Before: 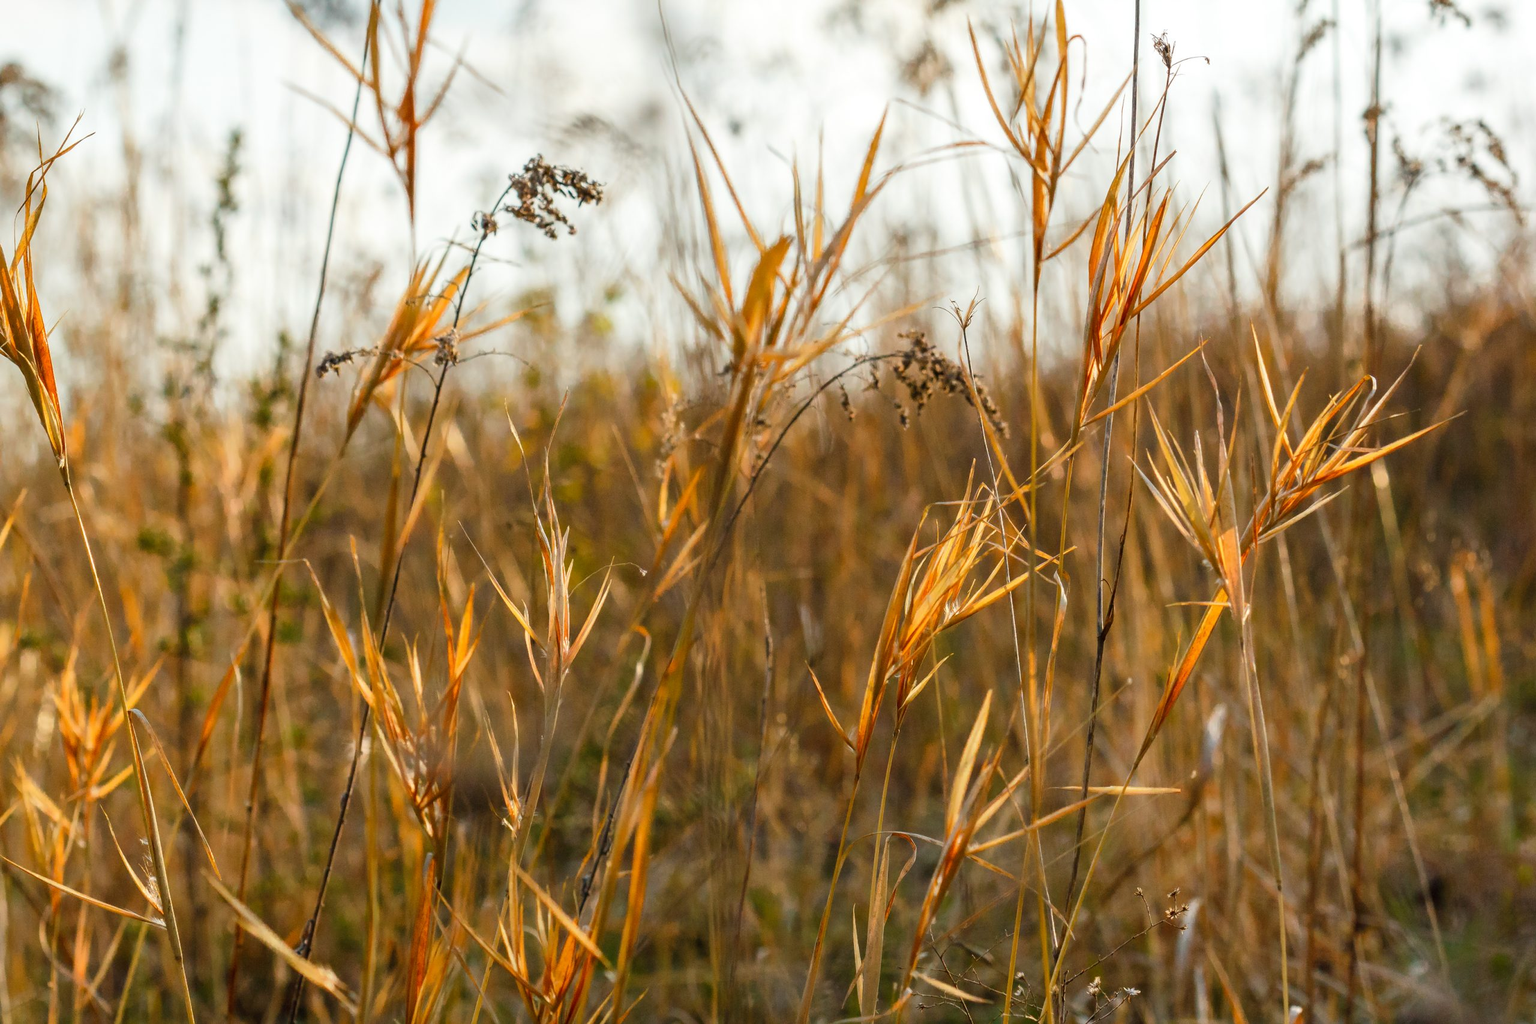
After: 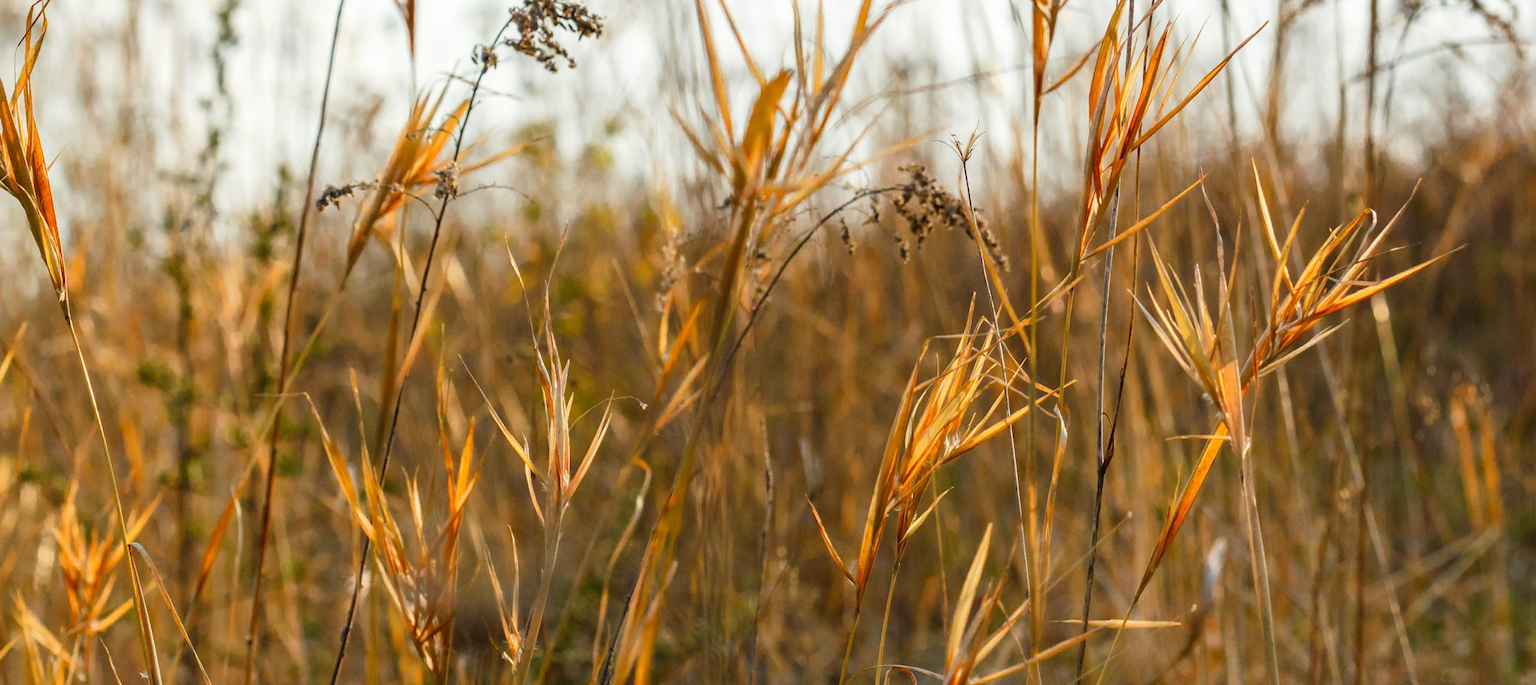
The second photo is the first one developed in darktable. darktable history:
crop: top 16.291%, bottom 16.773%
